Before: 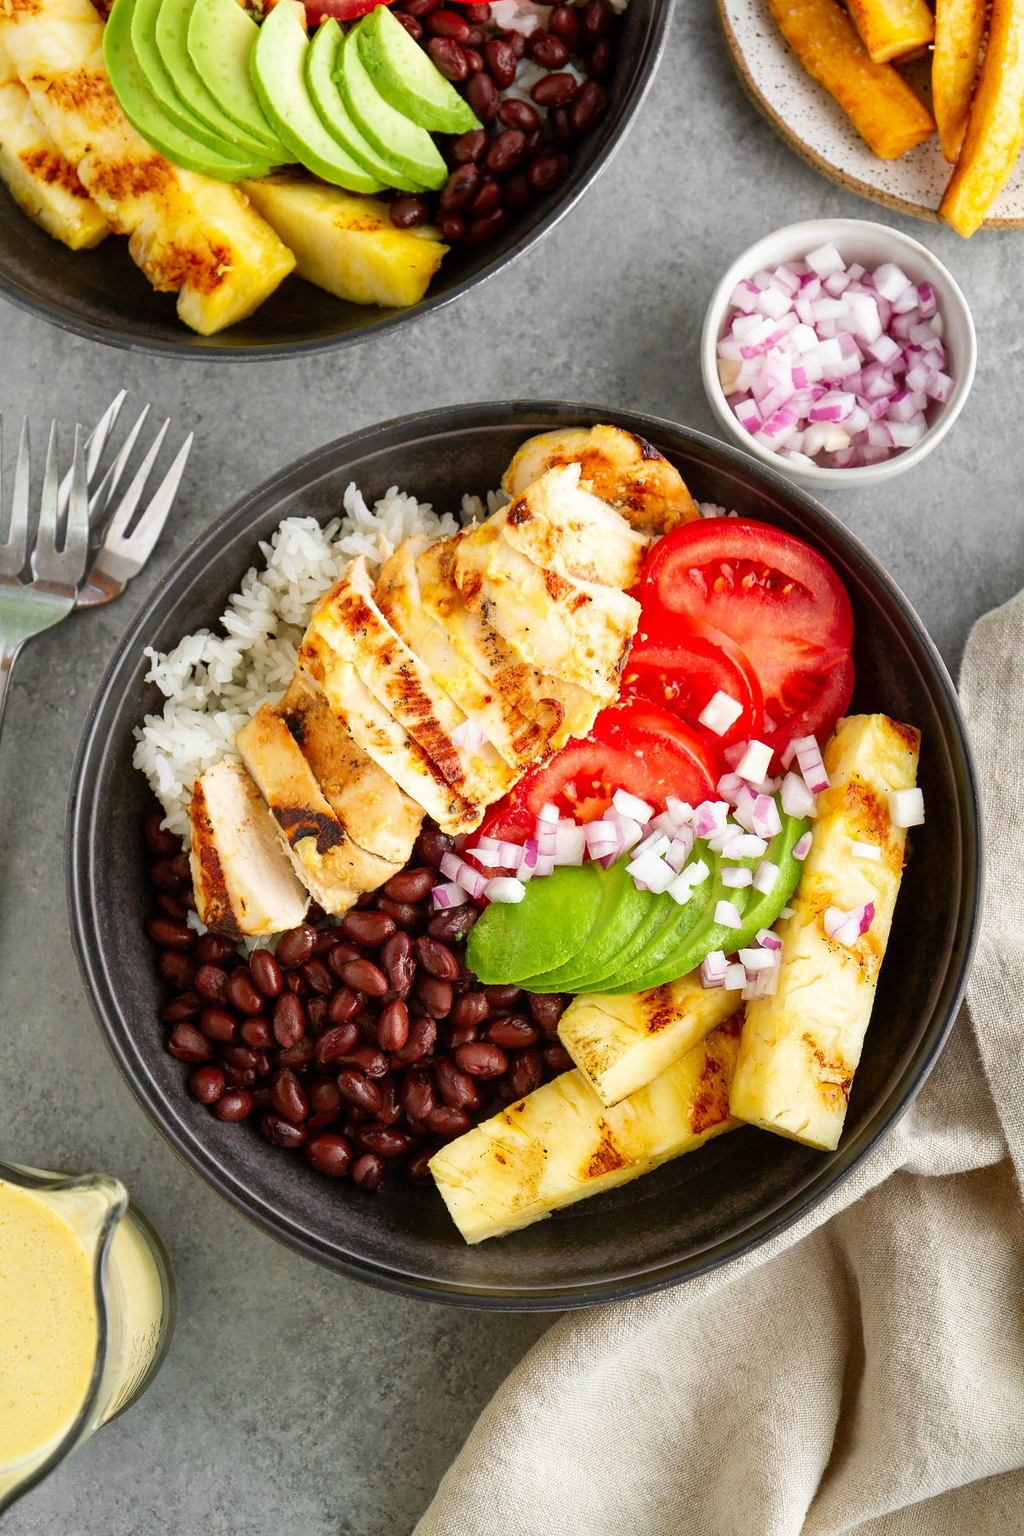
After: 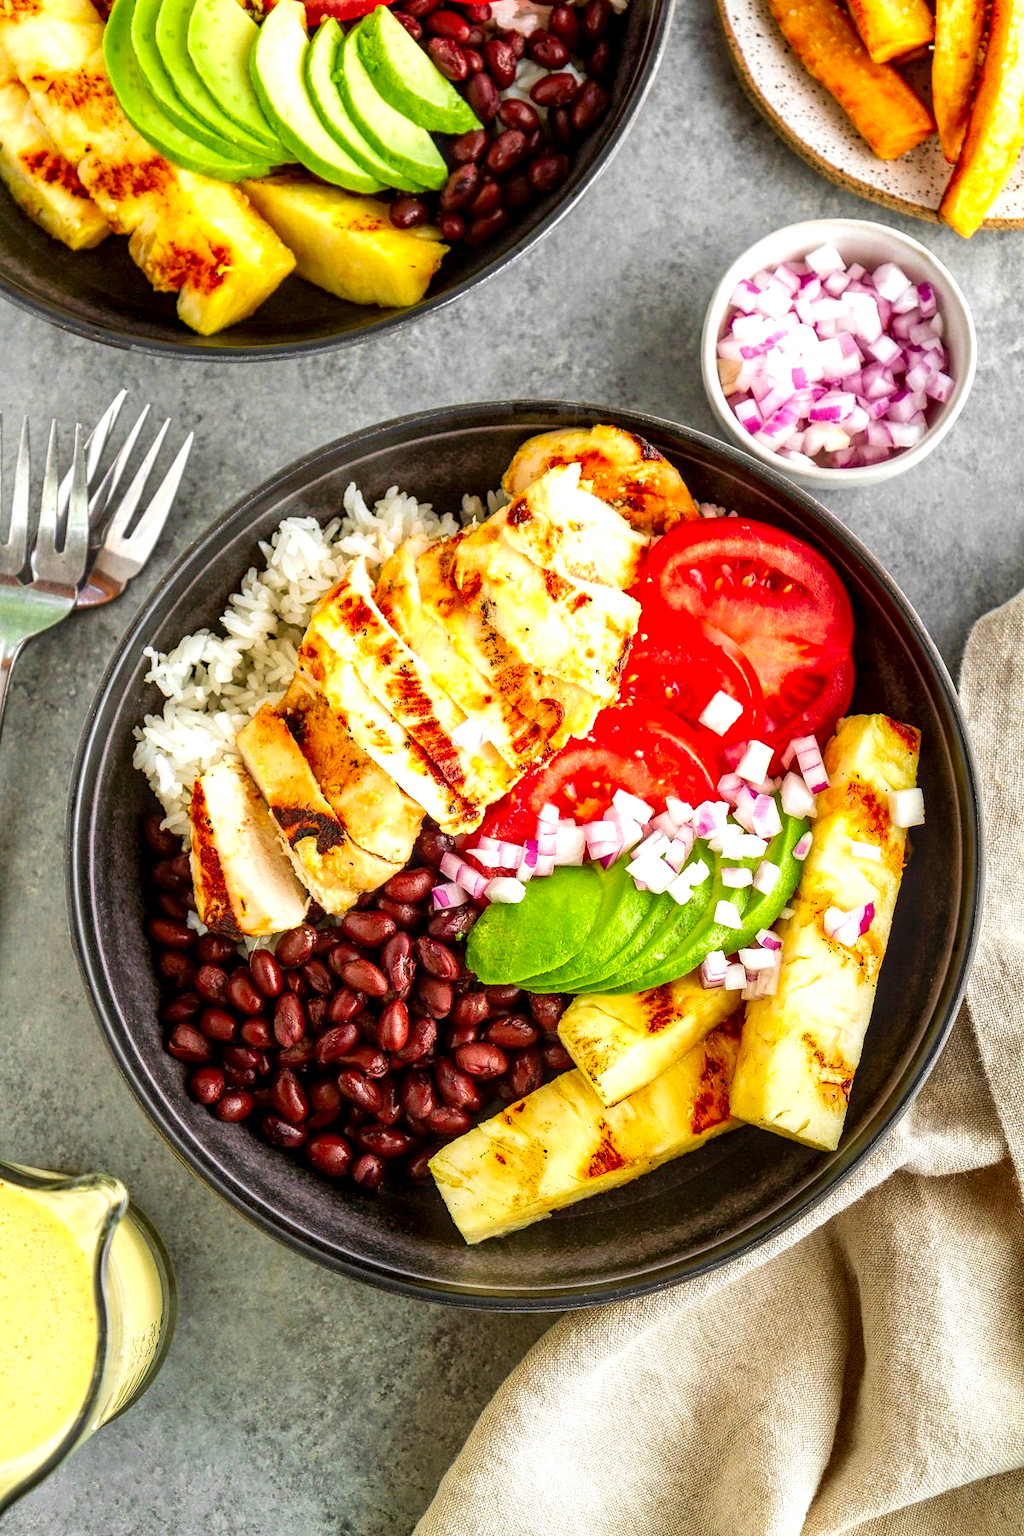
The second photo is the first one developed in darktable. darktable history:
velvia: on, module defaults
local contrast: highlights 21%, shadows 71%, detail 170%
contrast brightness saturation: contrast -0.18, saturation 0.187
exposure: black level correction 0, exposure 0.594 EV, compensate exposure bias true, compensate highlight preservation false
